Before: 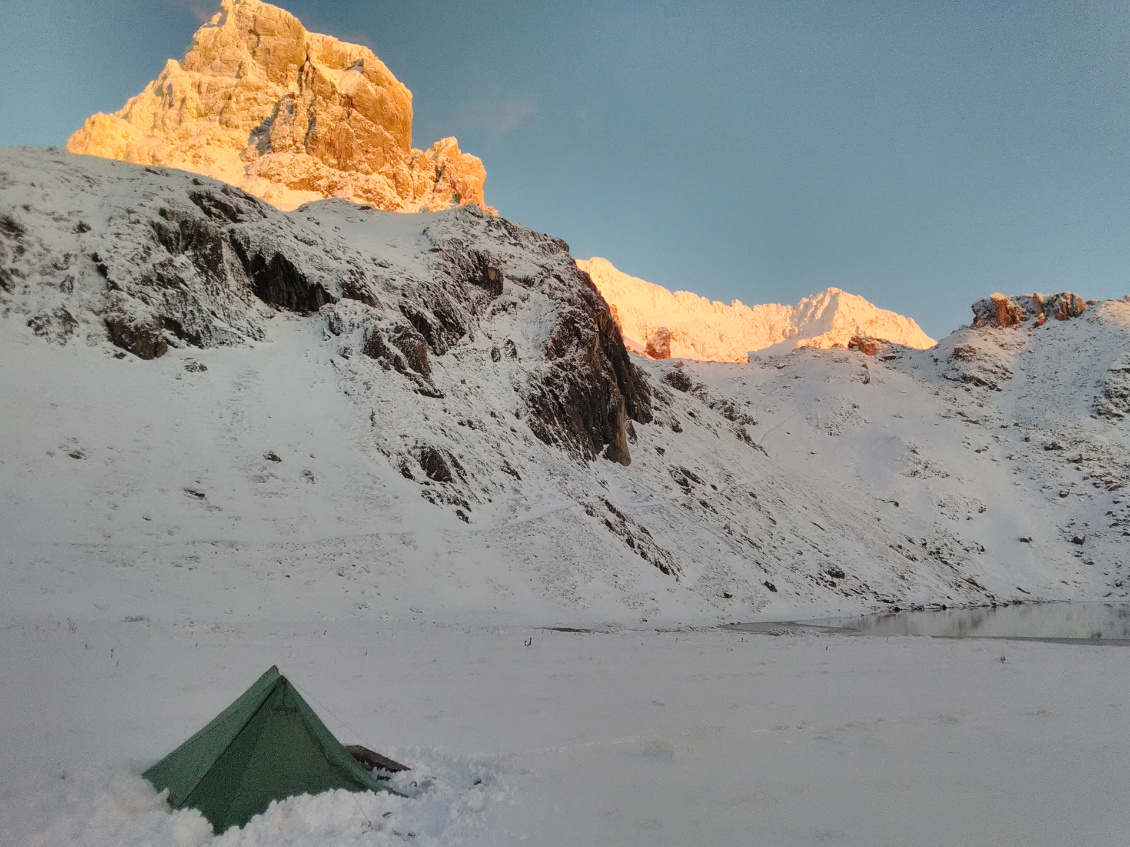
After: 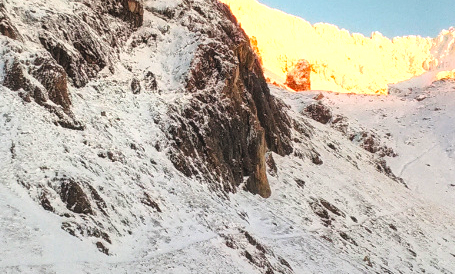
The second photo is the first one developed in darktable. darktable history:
color balance rgb: perceptual saturation grading › global saturation 0.619%, perceptual brilliance grading › global brilliance 30.06%, global vibrance 20%
crop: left 31.9%, top 31.743%, right 27.784%, bottom 35.882%
local contrast: detail 109%
tone equalizer: luminance estimator HSV value / RGB max
